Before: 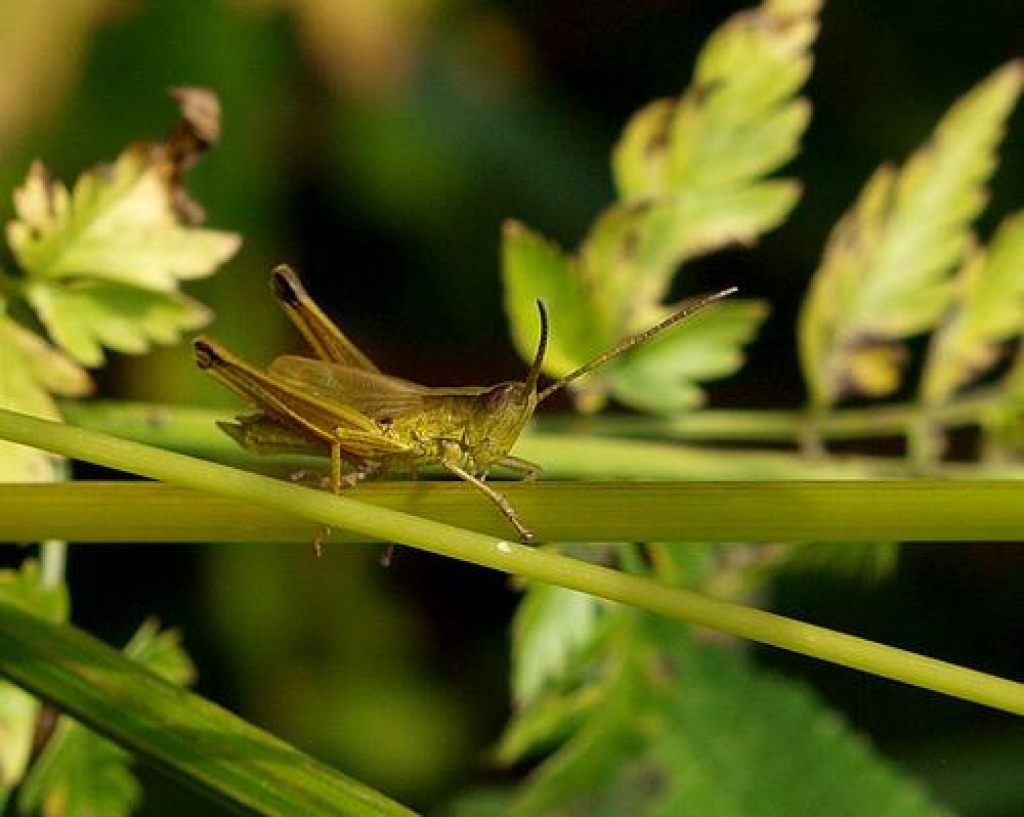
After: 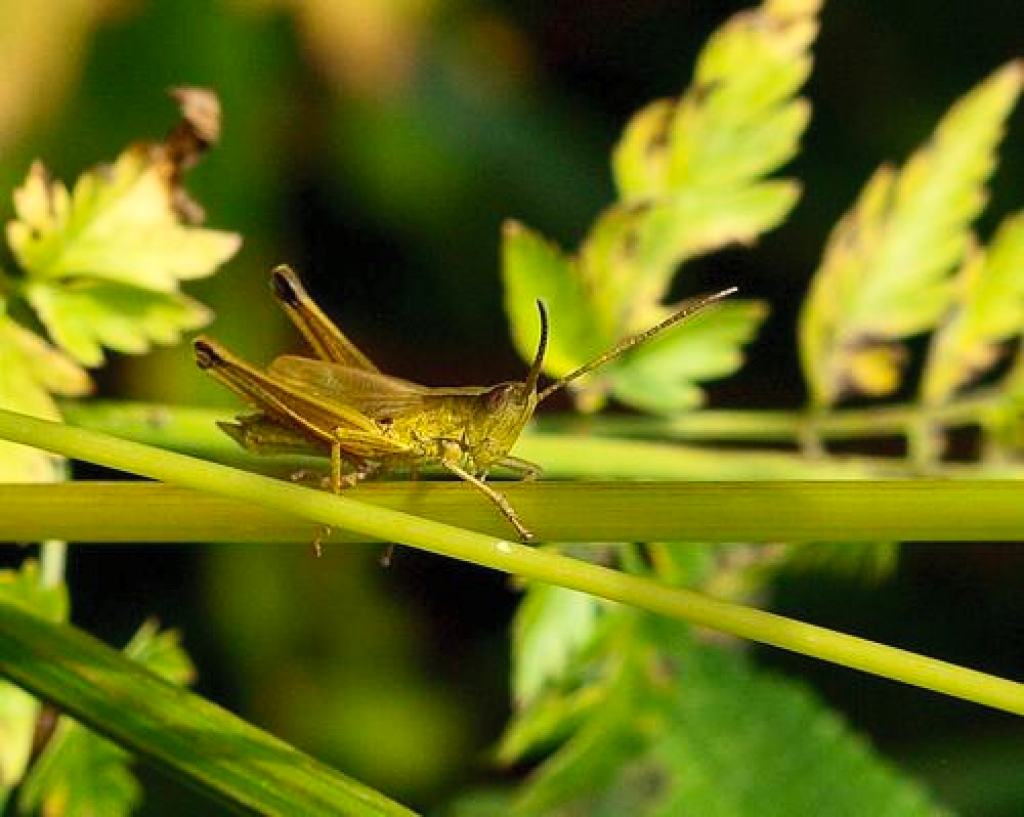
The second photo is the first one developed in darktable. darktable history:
contrast brightness saturation: contrast 0.199, brightness 0.167, saturation 0.219
